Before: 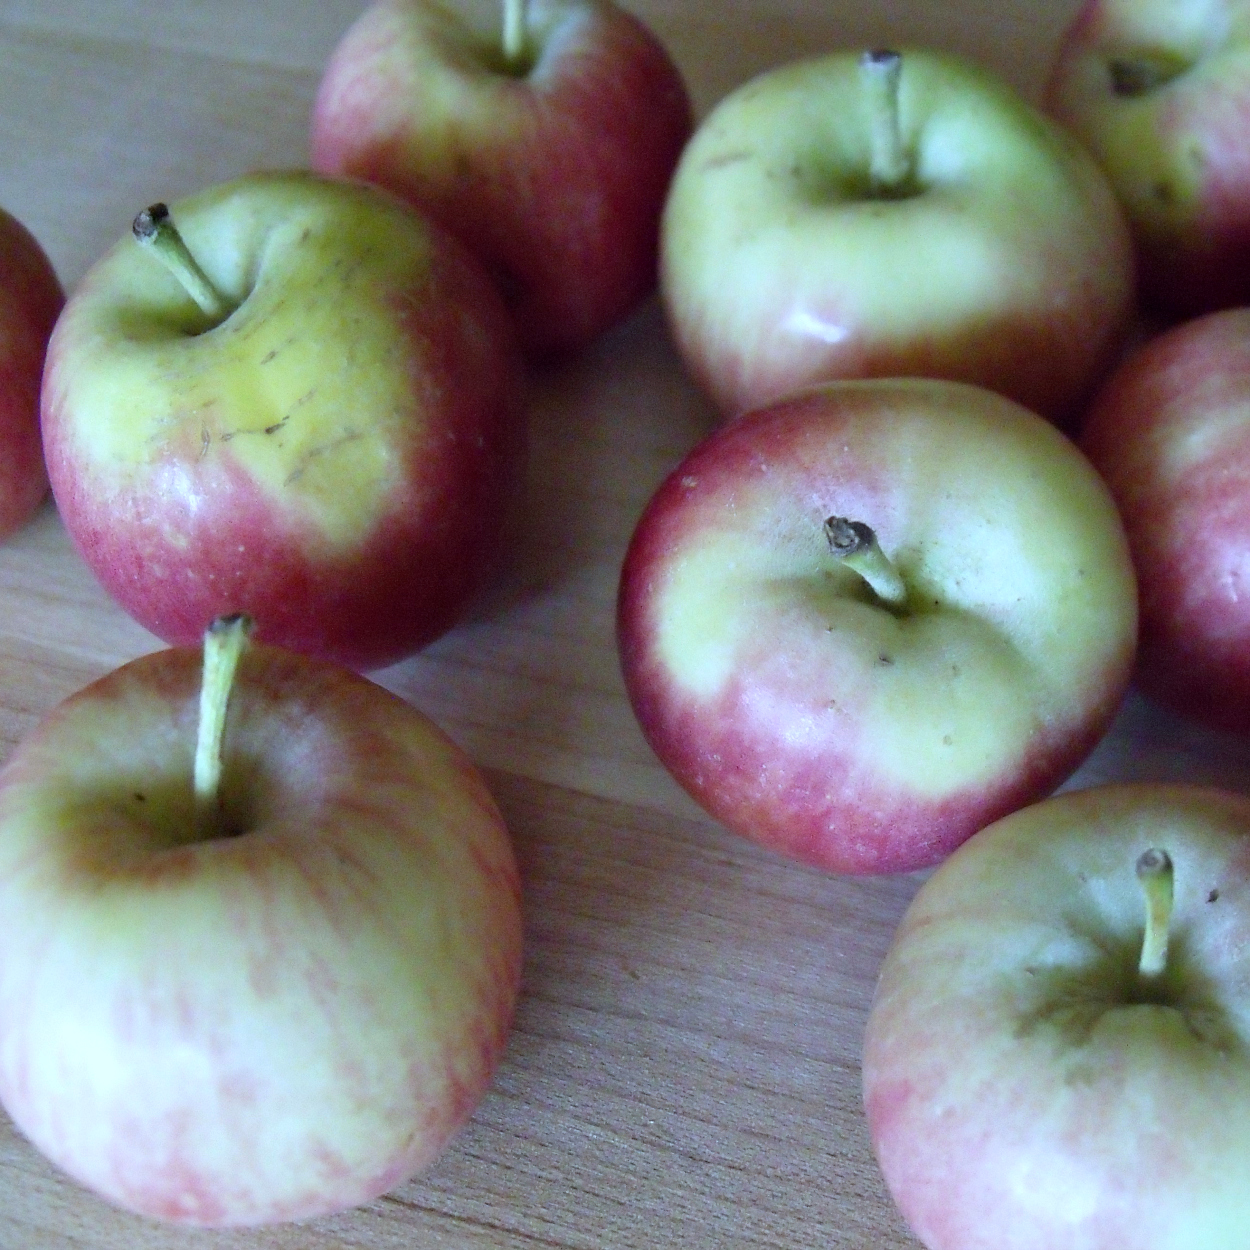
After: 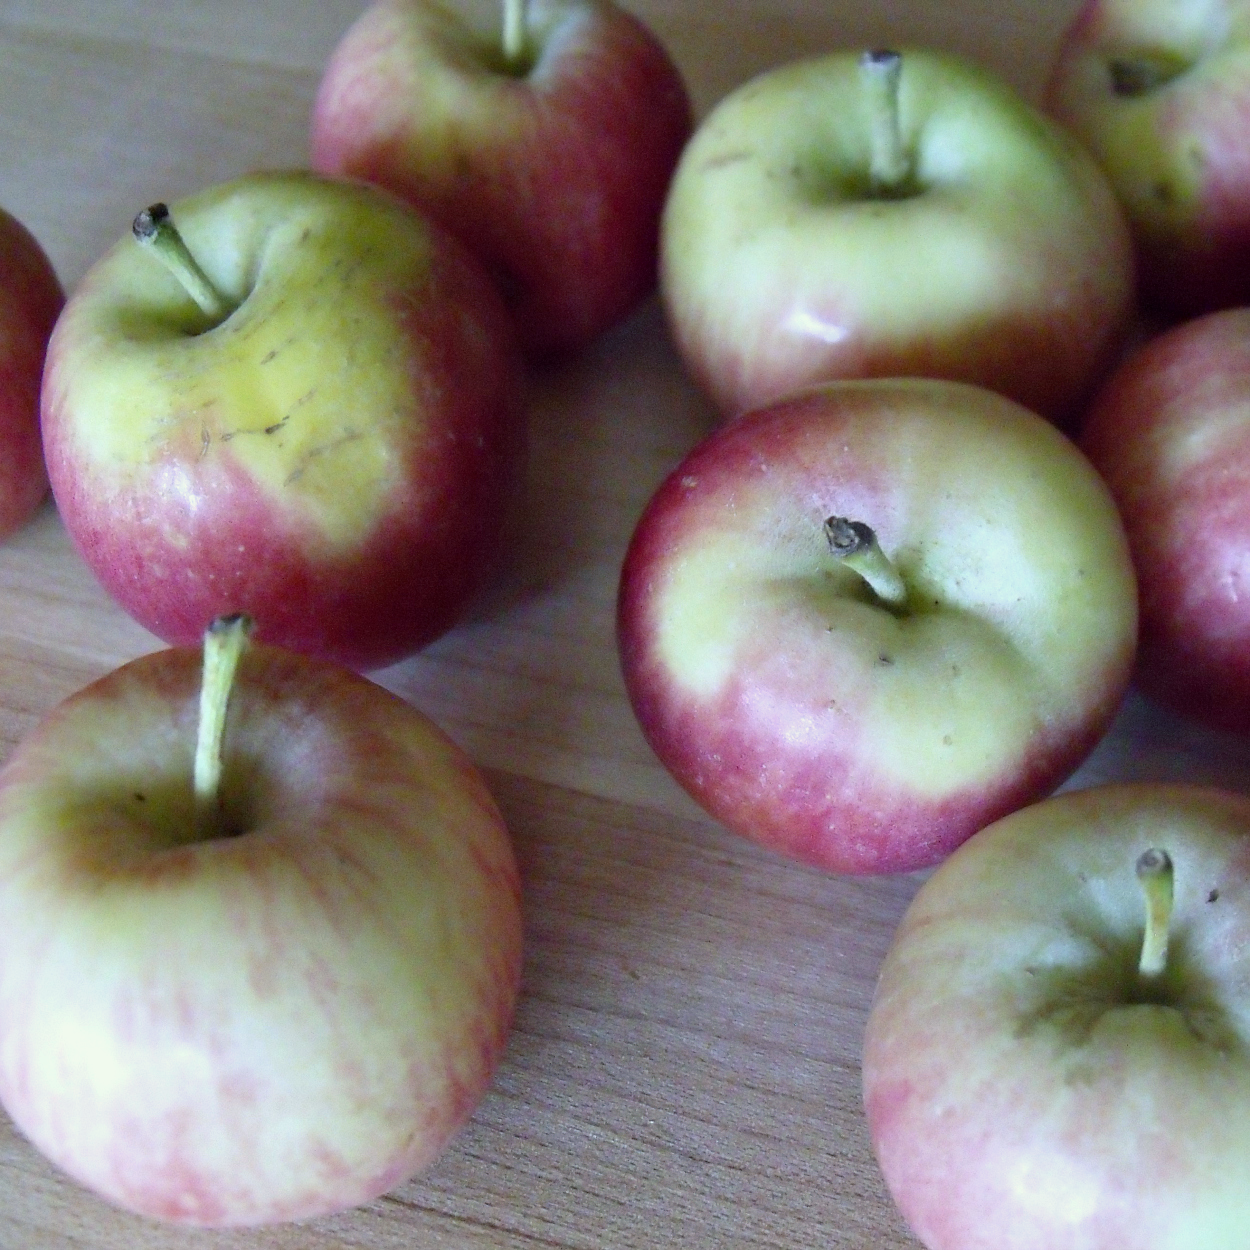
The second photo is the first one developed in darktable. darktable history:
color balance rgb: highlights gain › chroma 3.039%, highlights gain › hue 60.06°, perceptual saturation grading › global saturation 2.659%
